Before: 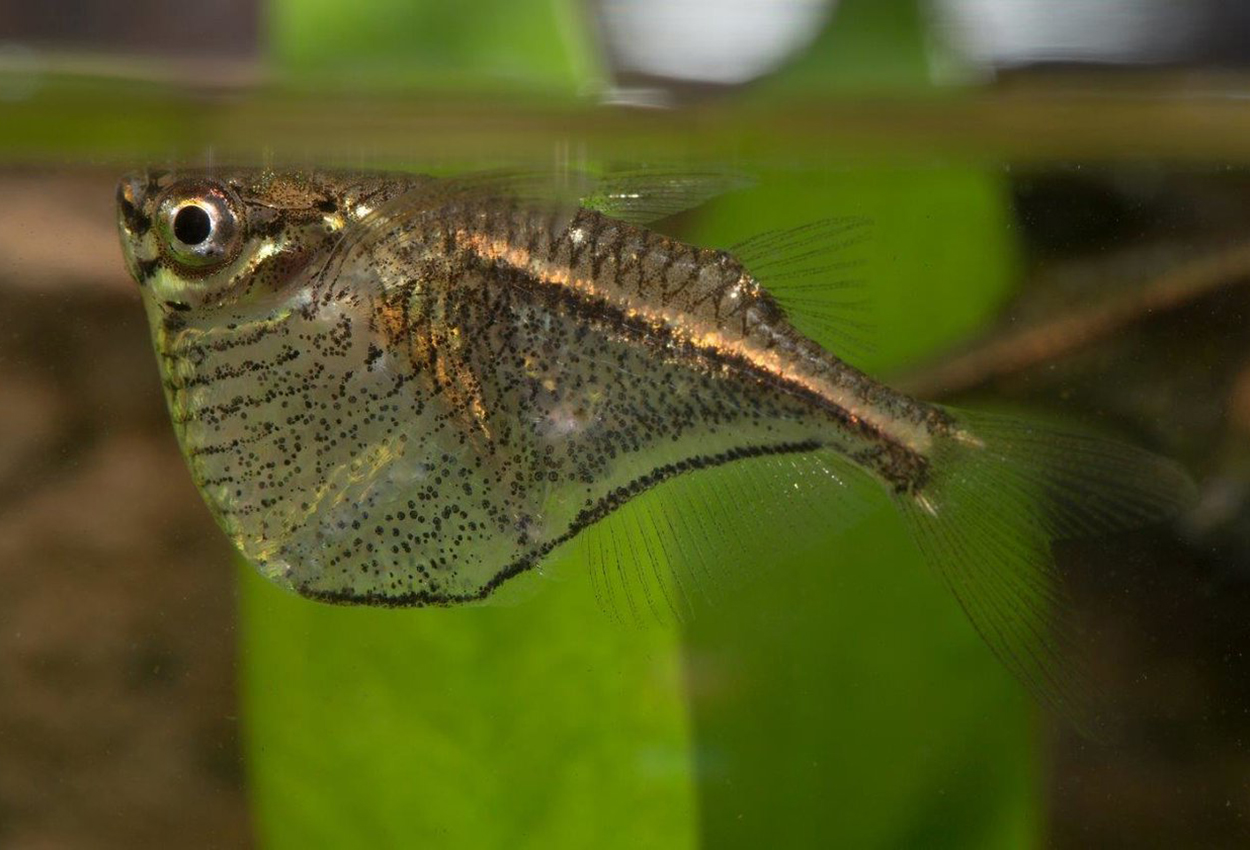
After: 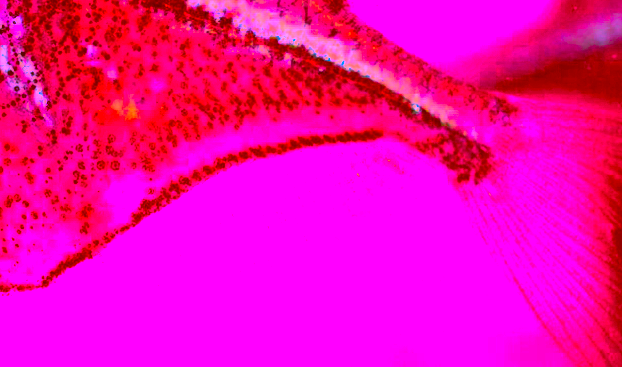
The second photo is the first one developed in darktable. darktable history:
base curve: curves: ch0 [(0, 0.003) (0.001, 0.002) (0.006, 0.004) (0.02, 0.022) (0.048, 0.086) (0.094, 0.234) (0.162, 0.431) (0.258, 0.629) (0.385, 0.8) (0.548, 0.918) (0.751, 0.988) (1, 1)], preserve colors none
crop: left 35.101%, top 36.695%, right 15.11%, bottom 20.111%
local contrast: highlights 107%, shadows 102%, detail 119%, midtone range 0.2
color correction: highlights a* -39.37, highlights b* -39.2, shadows a* -39.32, shadows b* -39.54, saturation -2.96
